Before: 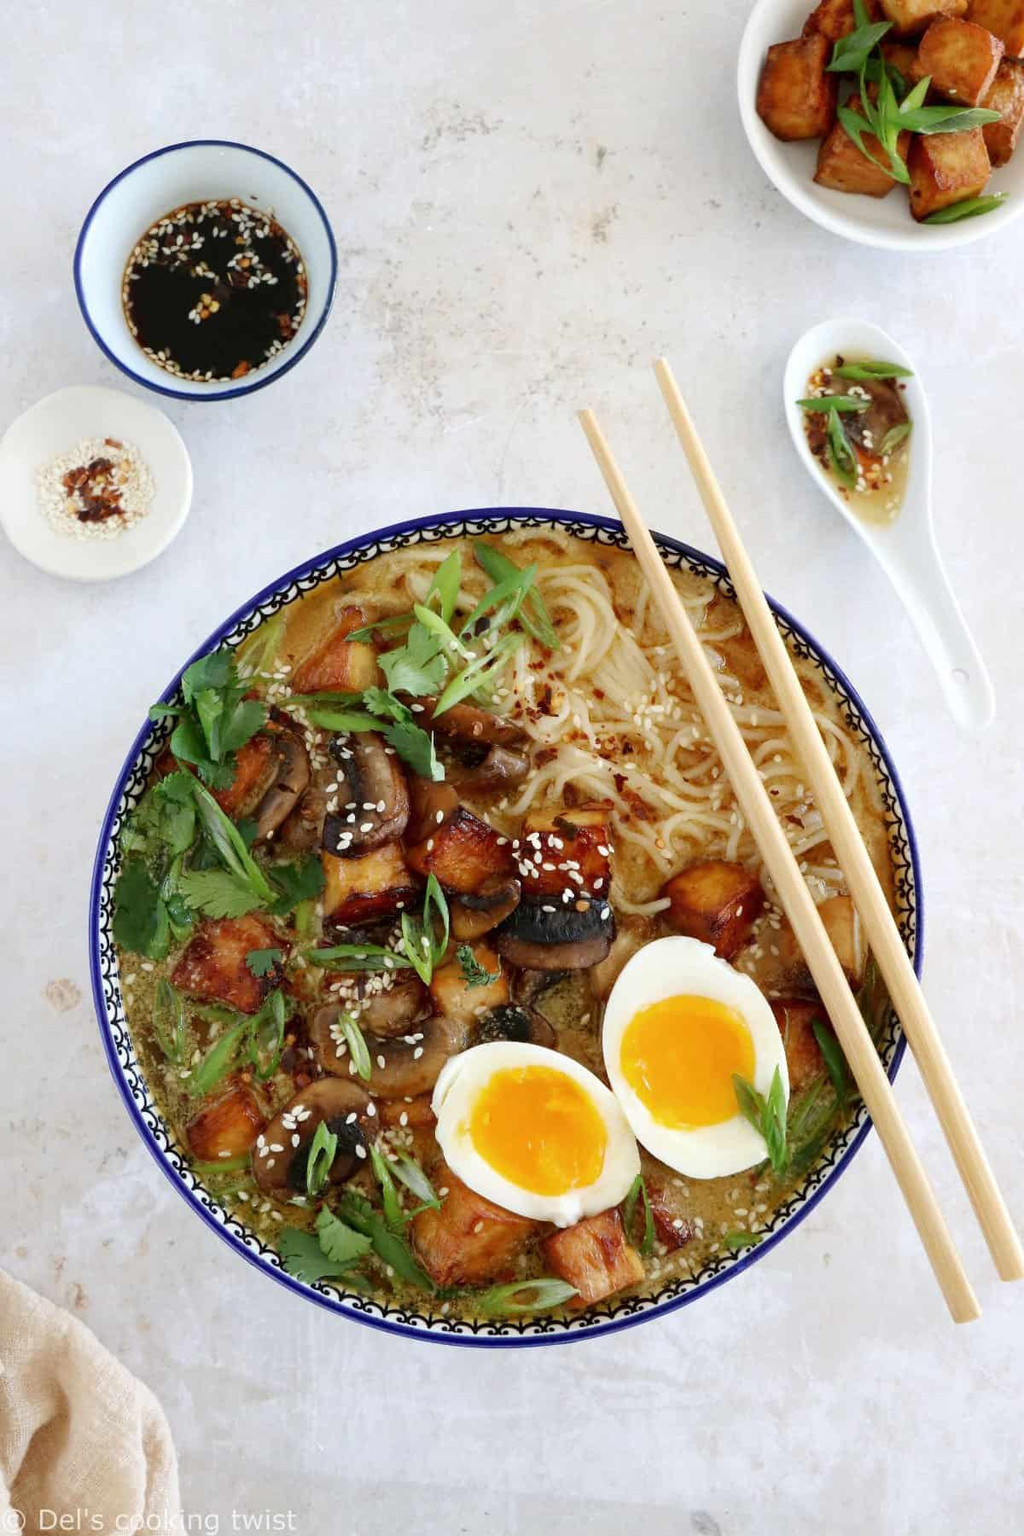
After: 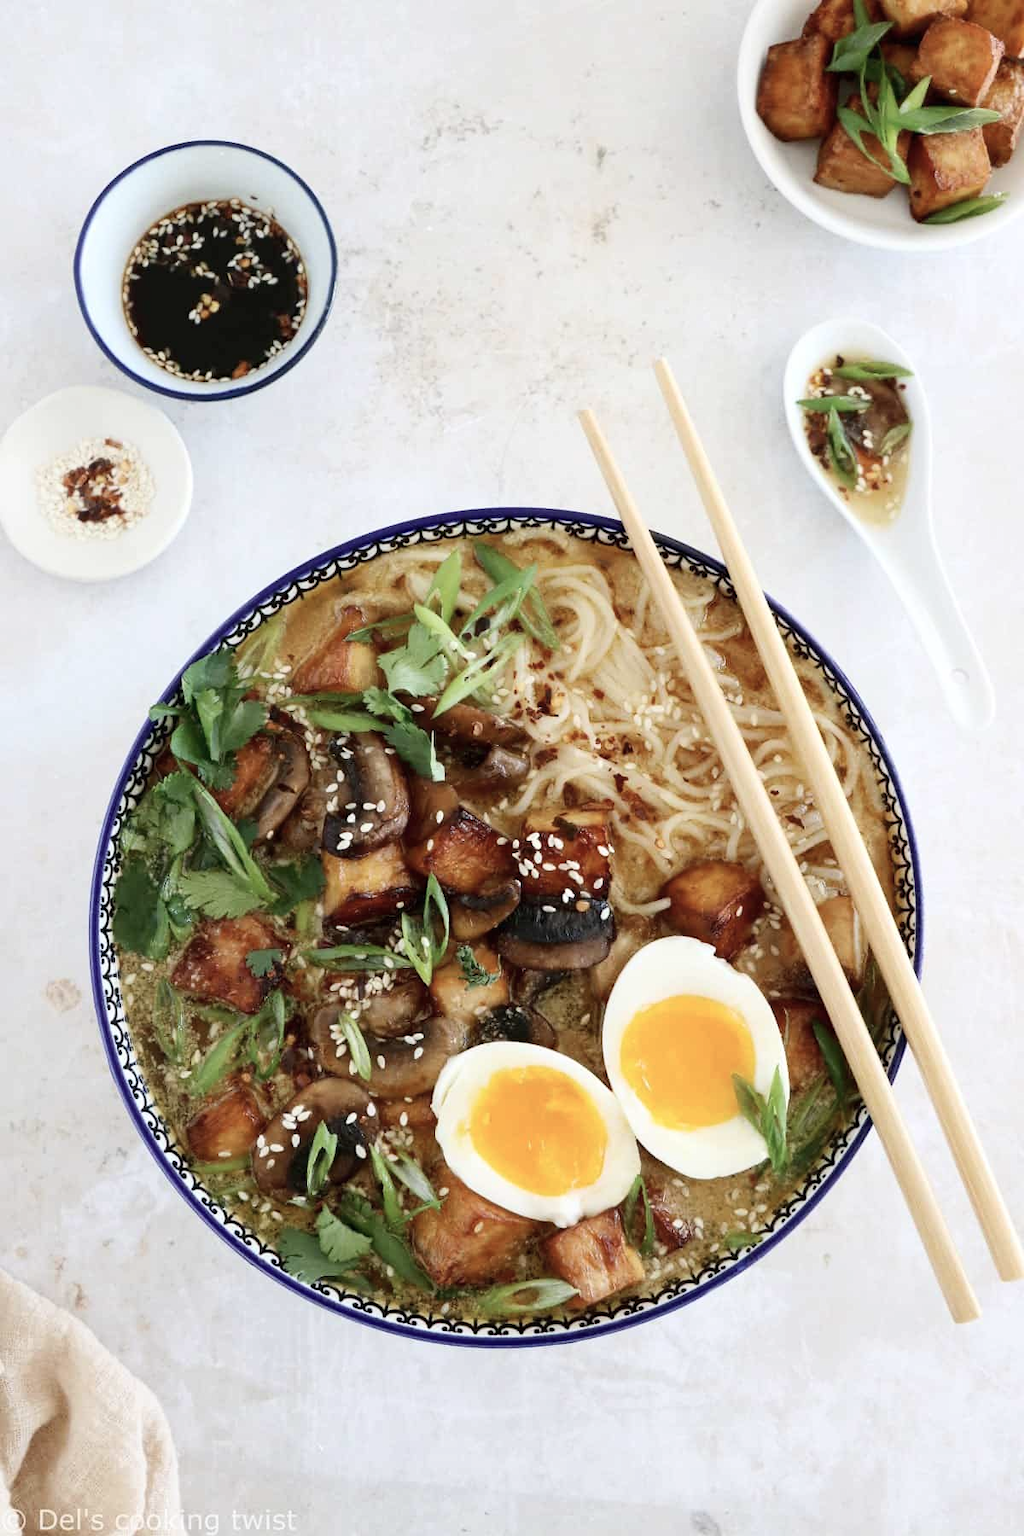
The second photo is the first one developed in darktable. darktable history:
contrast brightness saturation: contrast 0.154, brightness 0.054
color correction: highlights b* -0.053, saturation 0.785
